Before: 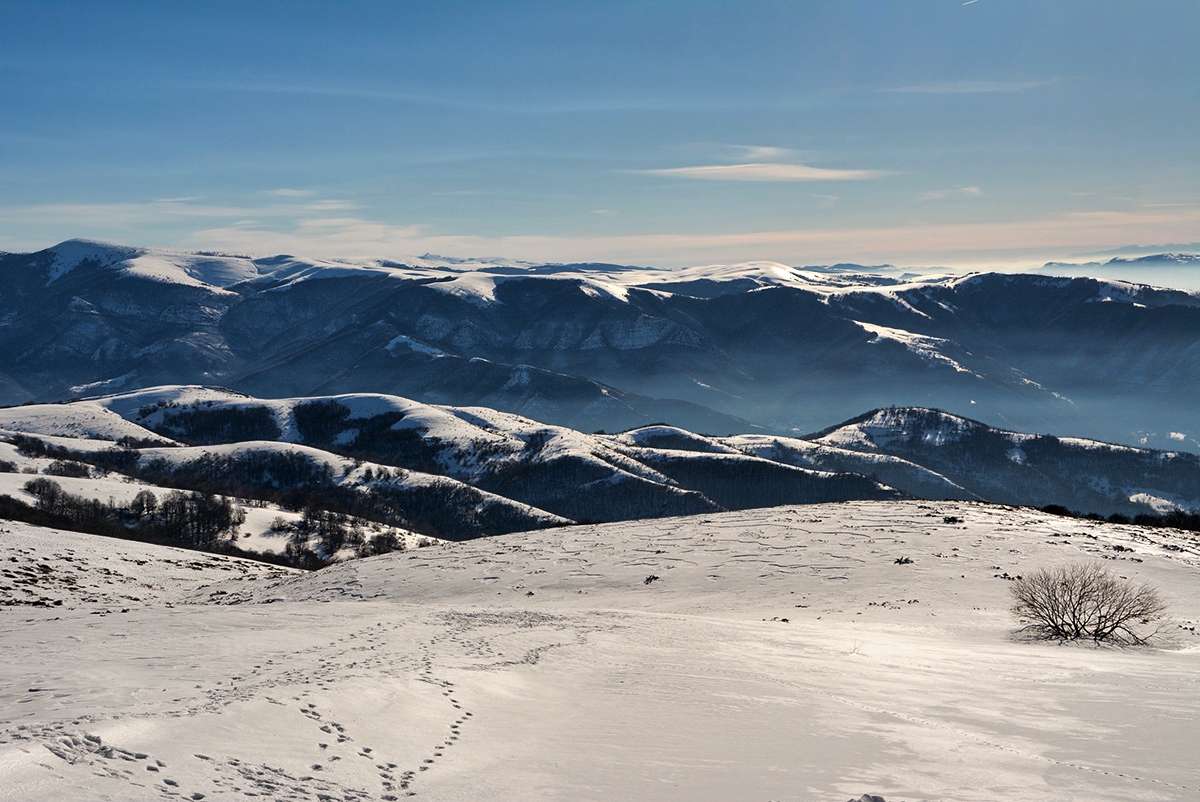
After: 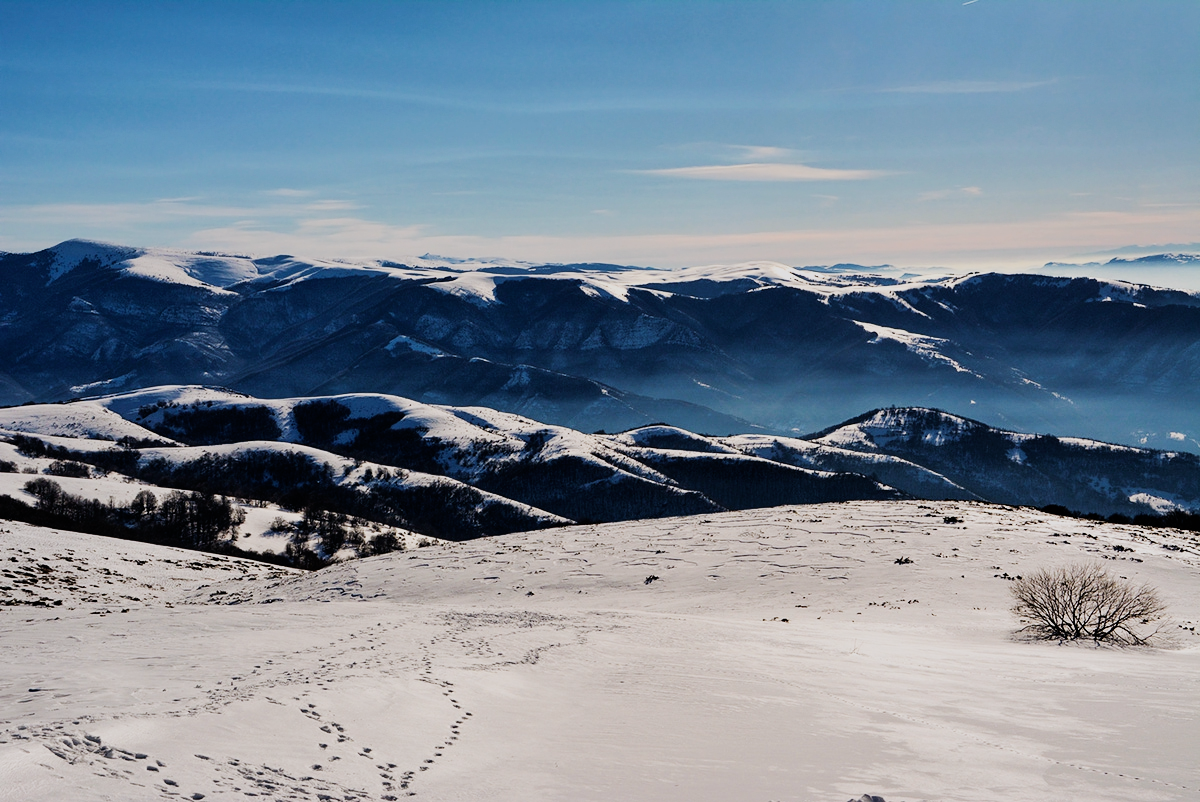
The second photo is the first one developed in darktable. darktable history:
sigmoid: contrast 1.6, skew -0.2, preserve hue 0%, red attenuation 0.1, red rotation 0.035, green attenuation 0.1, green rotation -0.017, blue attenuation 0.15, blue rotation -0.052, base primaries Rec2020
velvia: on, module defaults
white balance: red 1.009, blue 1.027
